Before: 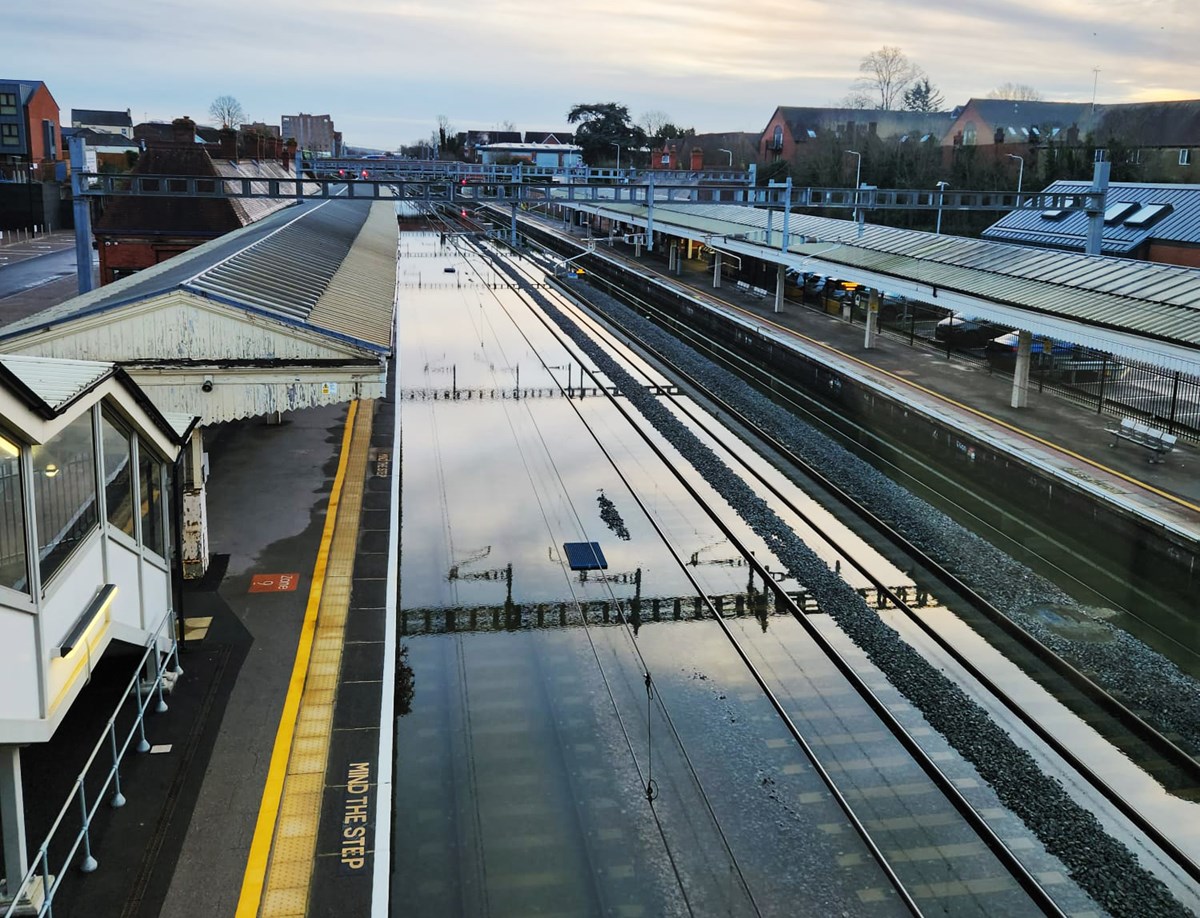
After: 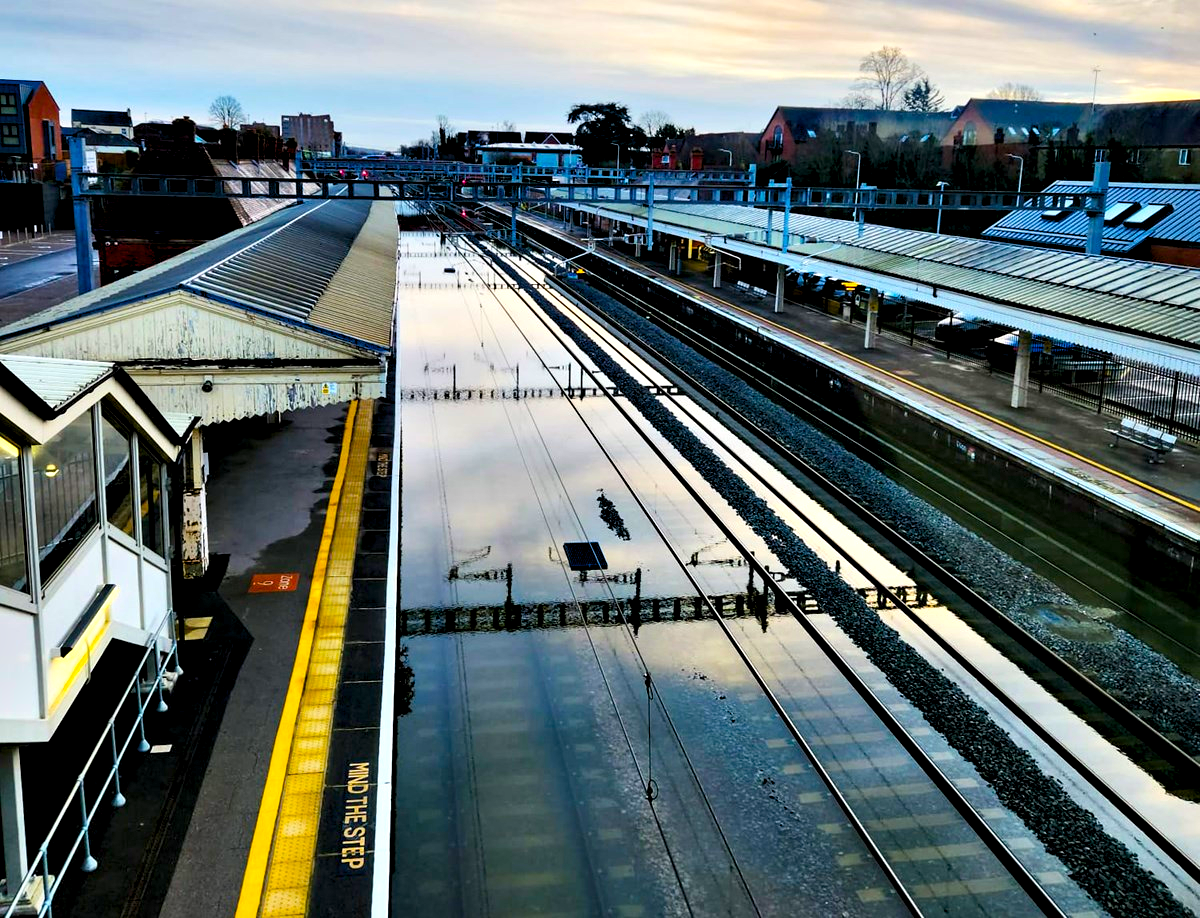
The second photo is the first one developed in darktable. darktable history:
color balance rgb: global offset › luminance -0.353%, perceptual saturation grading › global saturation 31.115%, perceptual brilliance grading › global brilliance -1.216%, perceptual brilliance grading › highlights -1.486%, perceptual brilliance grading › mid-tones -1.242%, perceptual brilliance grading › shadows -1.696%, global vibrance 30.723%
contrast equalizer: y [[0.6 ×6], [0.55 ×6], [0 ×6], [0 ×6], [0 ×6]]
